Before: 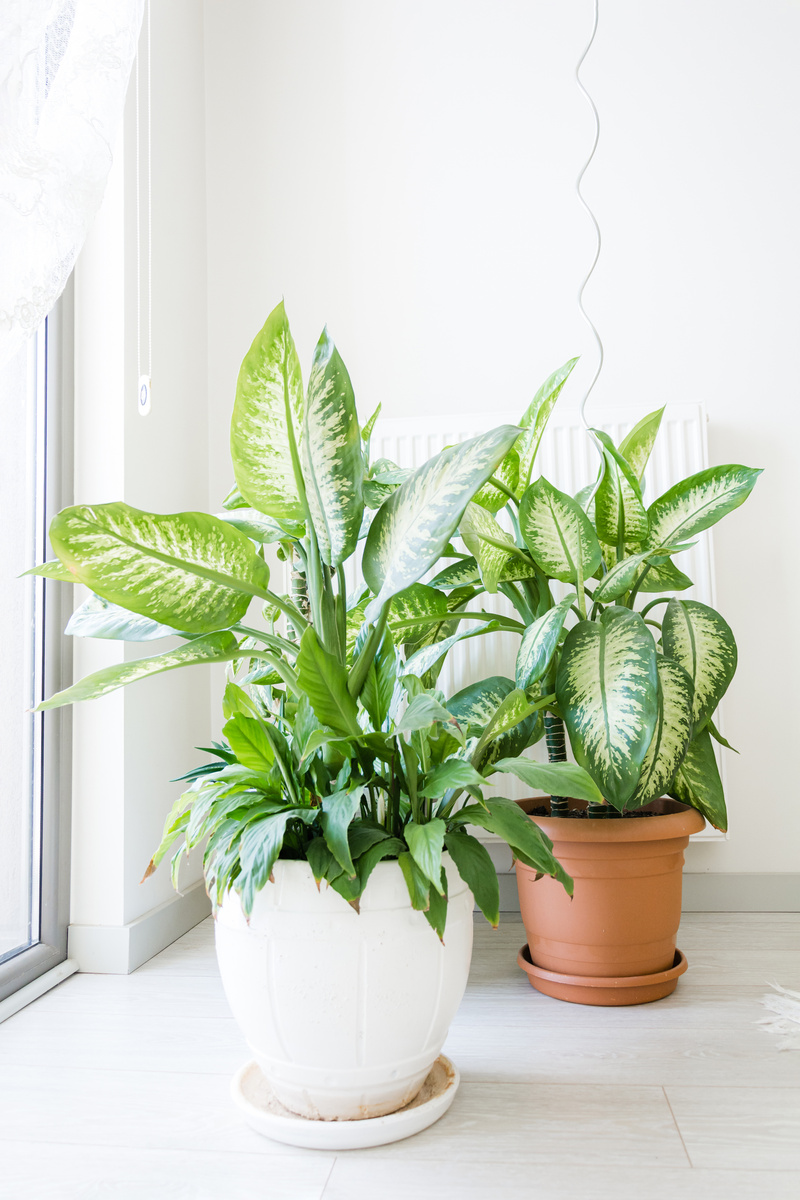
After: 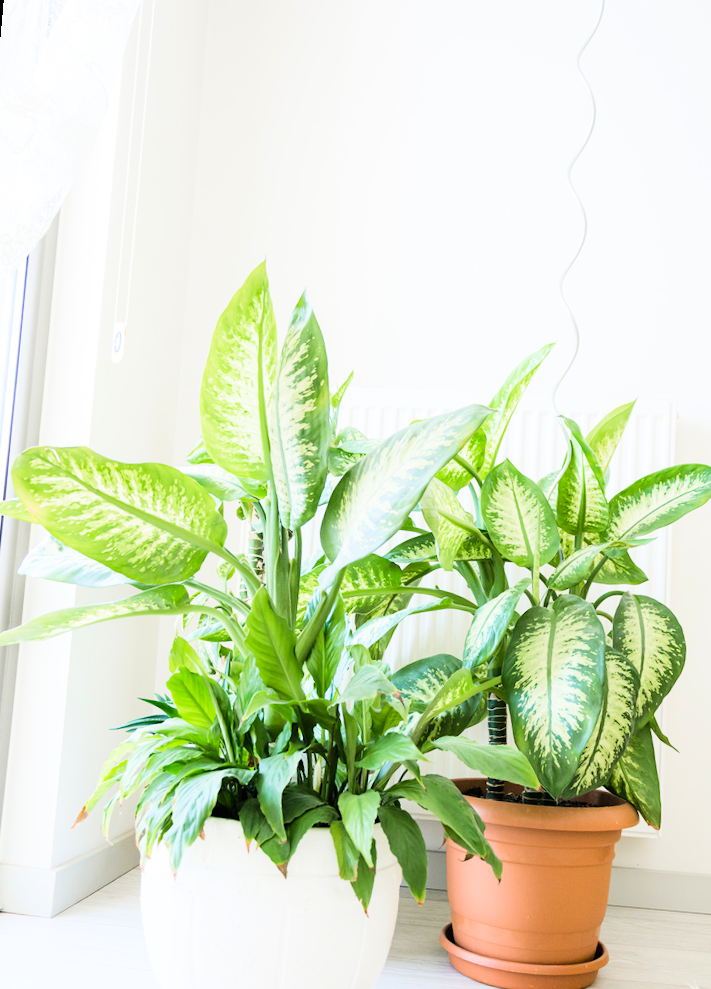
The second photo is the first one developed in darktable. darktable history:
rotate and perspective: rotation 5.12°, automatic cropping off
crop and rotate: left 10.77%, top 5.1%, right 10.41%, bottom 16.76%
tone curve: curves: ch0 [(0, 0) (0.004, 0.001) (0.133, 0.132) (0.325, 0.395) (0.455, 0.565) (0.832, 0.925) (1, 1)], color space Lab, linked channels, preserve colors none
